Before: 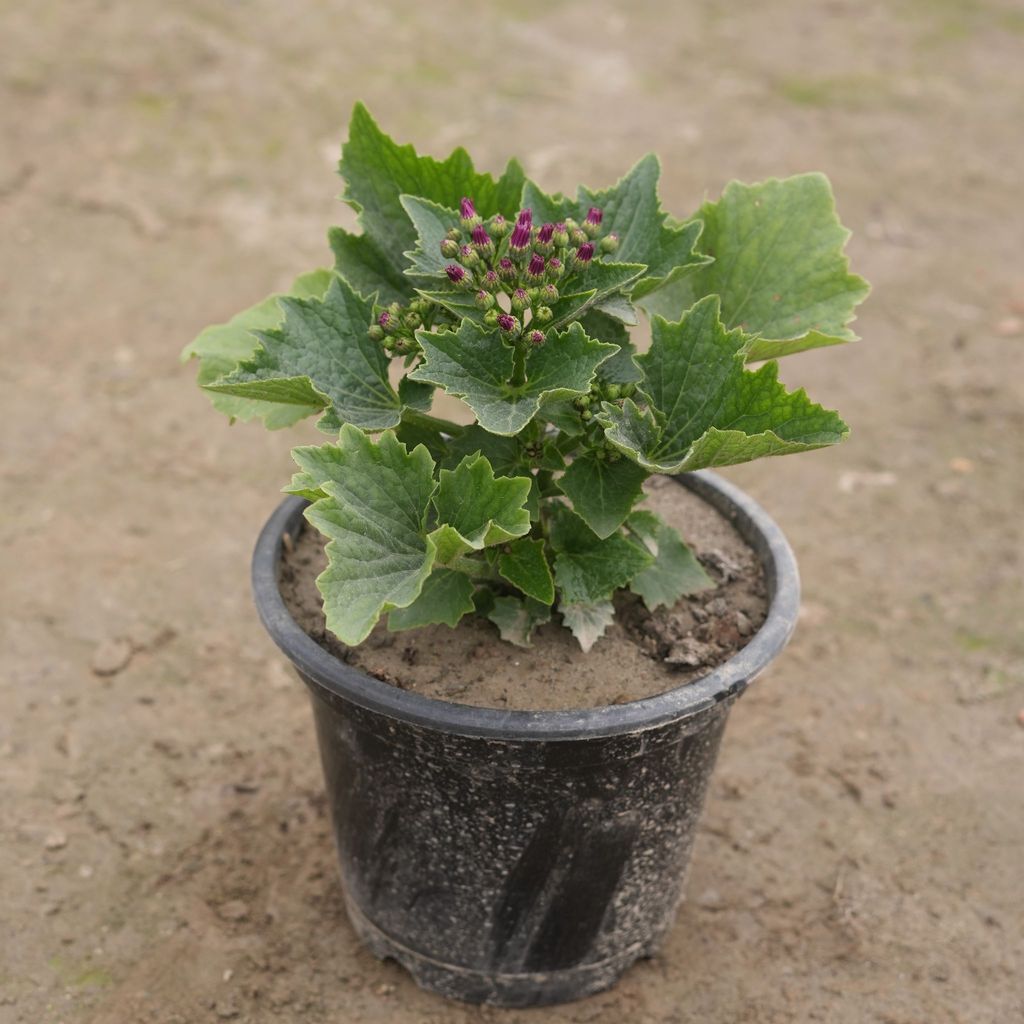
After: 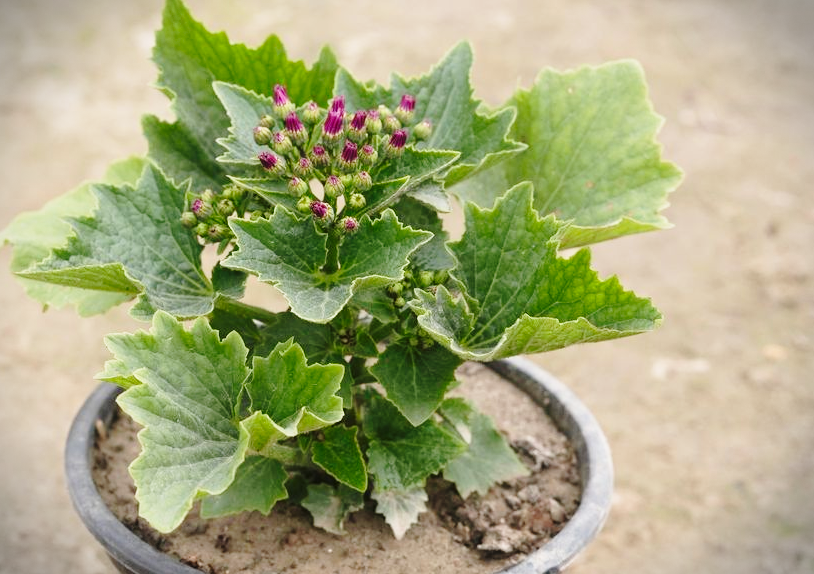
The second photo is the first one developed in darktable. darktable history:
crop: left 18.346%, top 11.093%, right 2.084%, bottom 32.776%
base curve: curves: ch0 [(0, 0) (0.028, 0.03) (0.121, 0.232) (0.46, 0.748) (0.859, 0.968) (1, 1)], preserve colors none
vignetting: fall-off start 89.34%, fall-off radius 43.76%, width/height ratio 1.16, dithering 8-bit output
